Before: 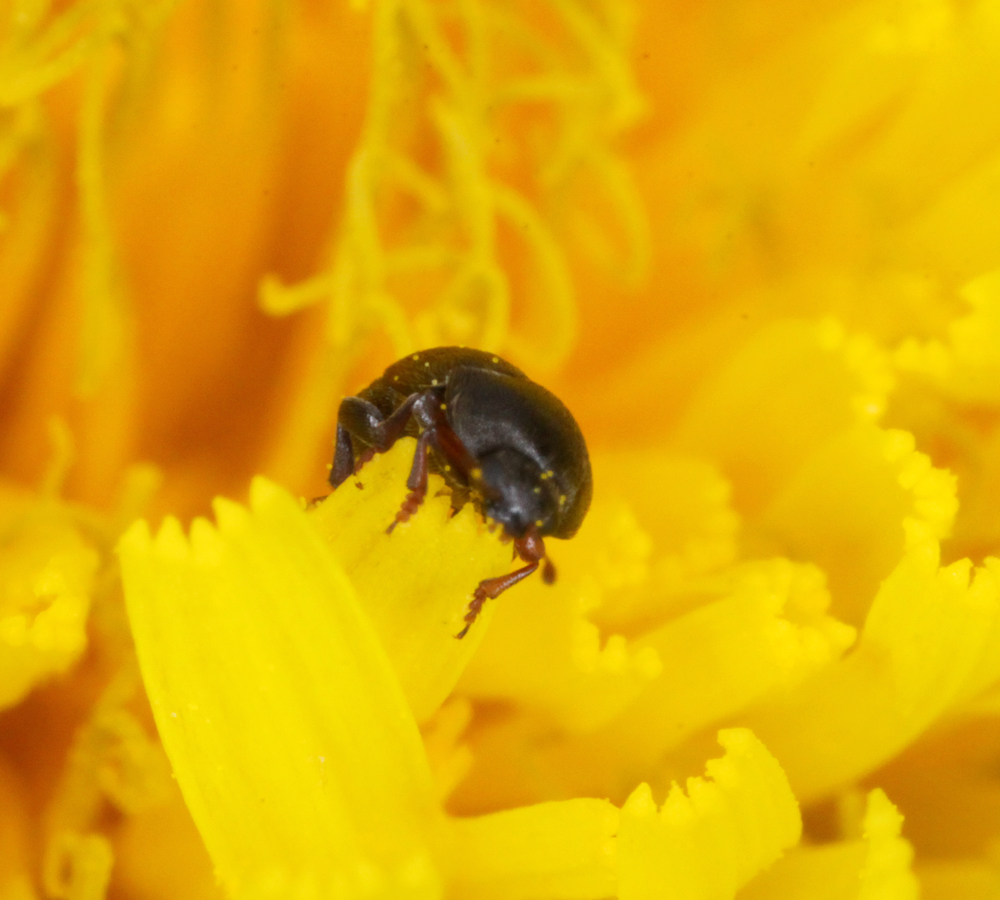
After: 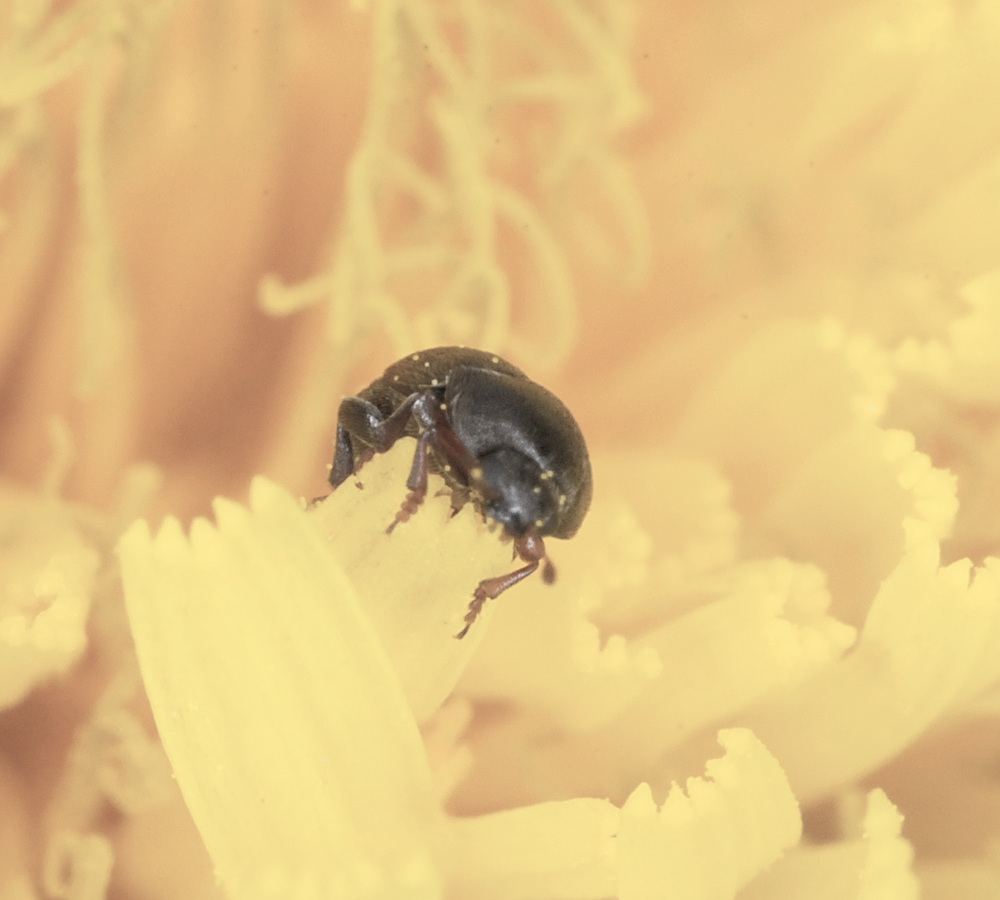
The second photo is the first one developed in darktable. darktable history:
sharpen: on, module defaults
local contrast: mode bilateral grid, contrast 99, coarseness 100, detail 92%, midtone range 0.2
contrast brightness saturation: brightness 0.181, saturation -0.517
base curve: curves: ch0 [(0, 0) (0.283, 0.295) (1, 1)]
